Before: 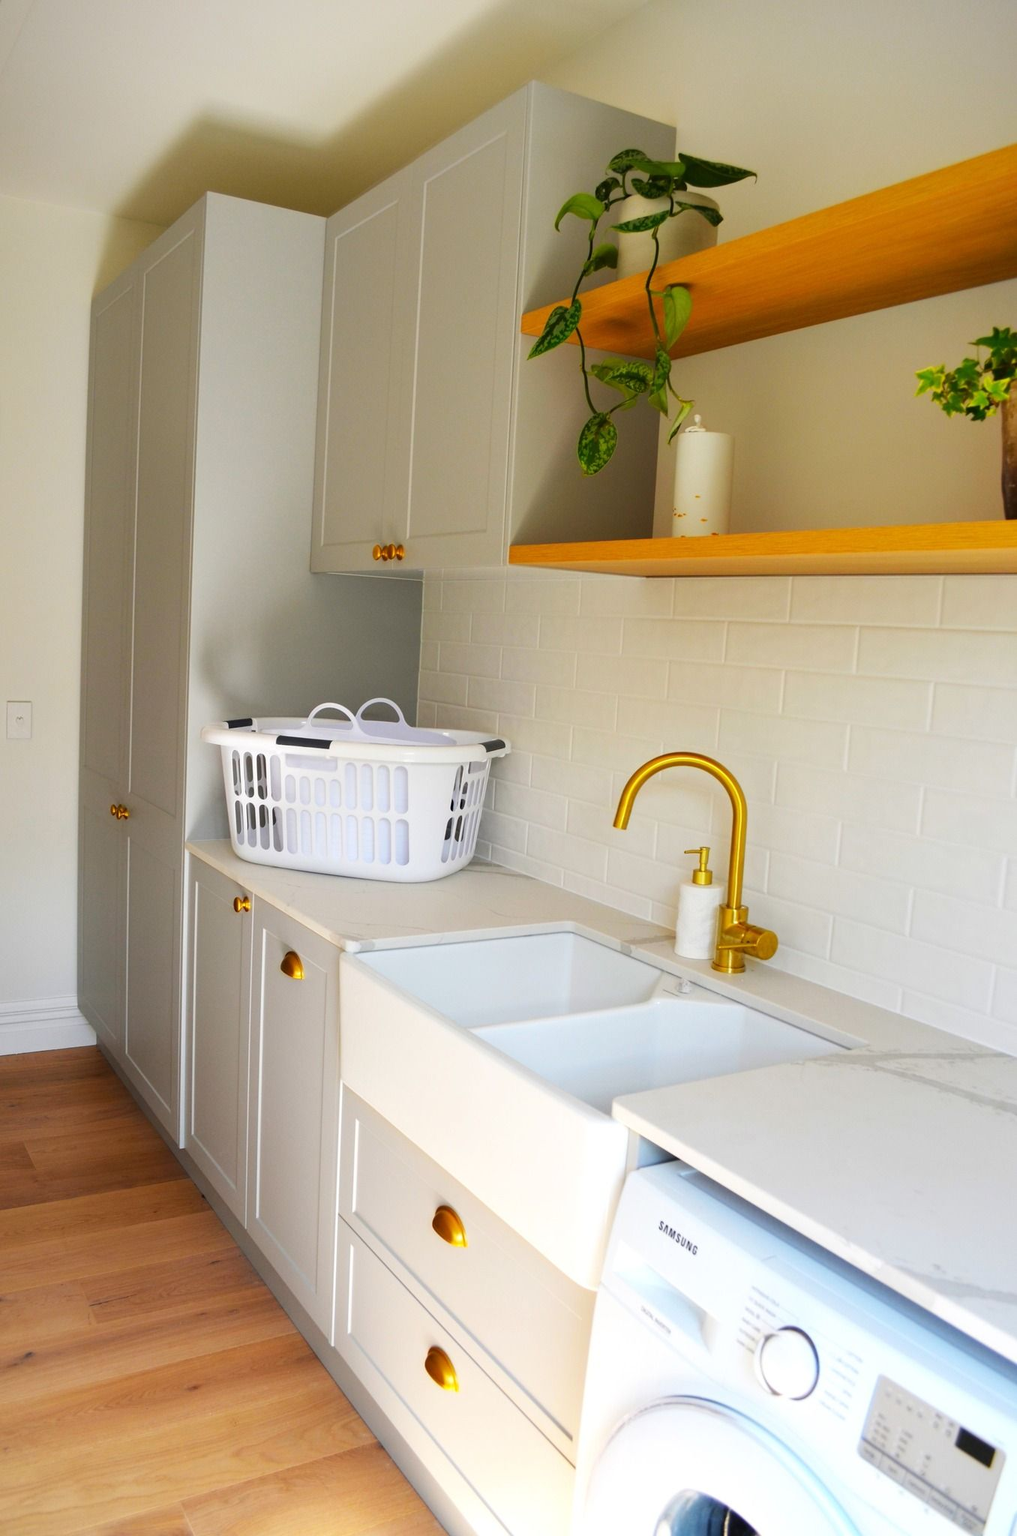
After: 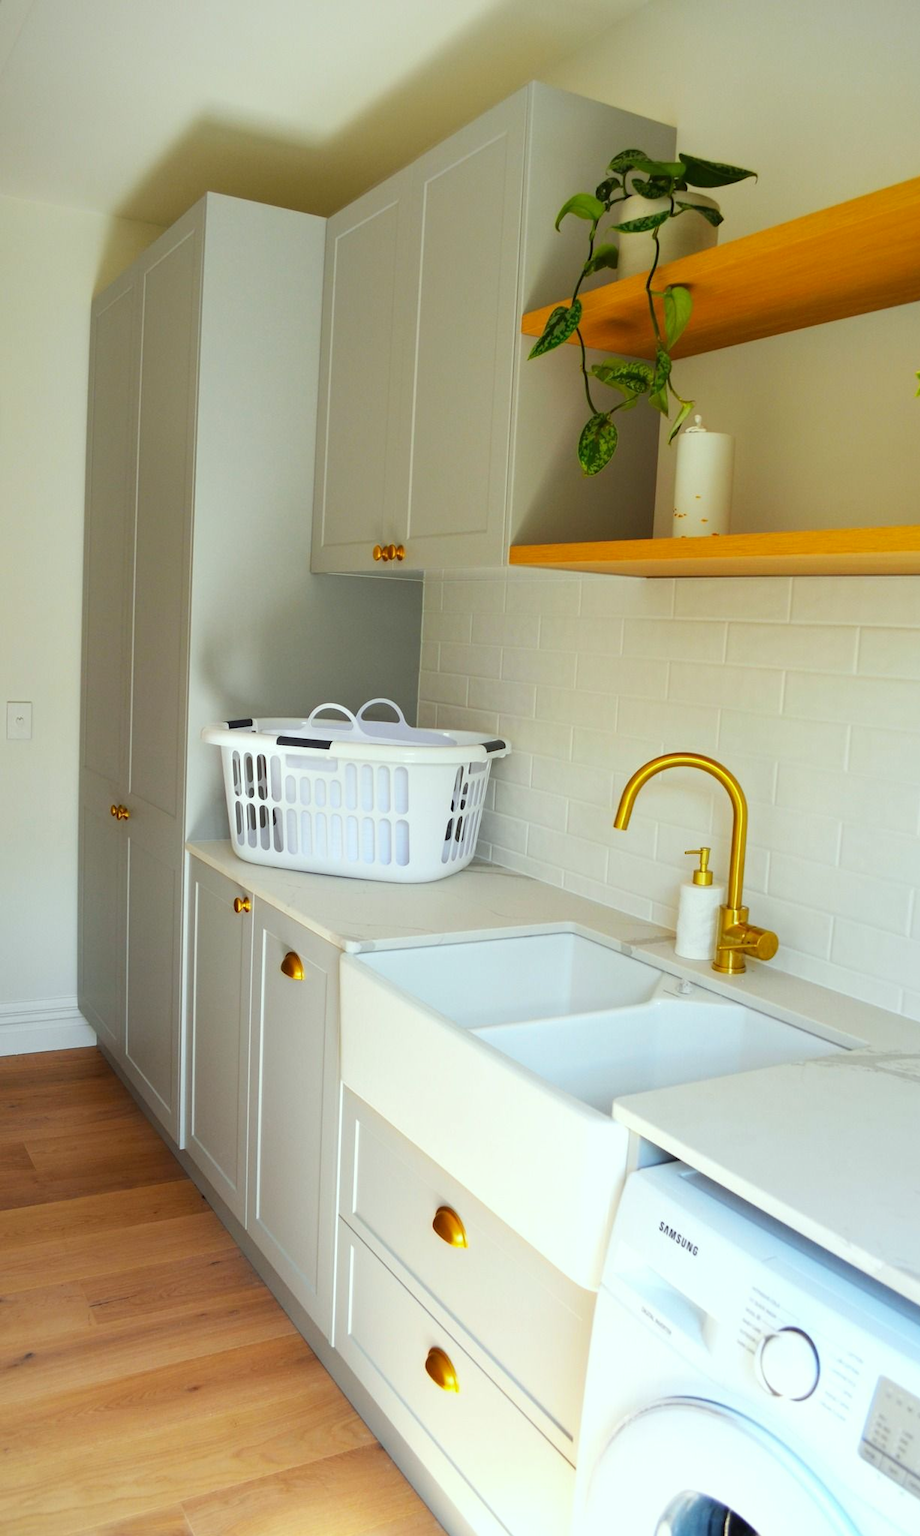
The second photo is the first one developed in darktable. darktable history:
crop: right 9.509%, bottom 0.031%
color correction: highlights a* -6.69, highlights b* 0.49
